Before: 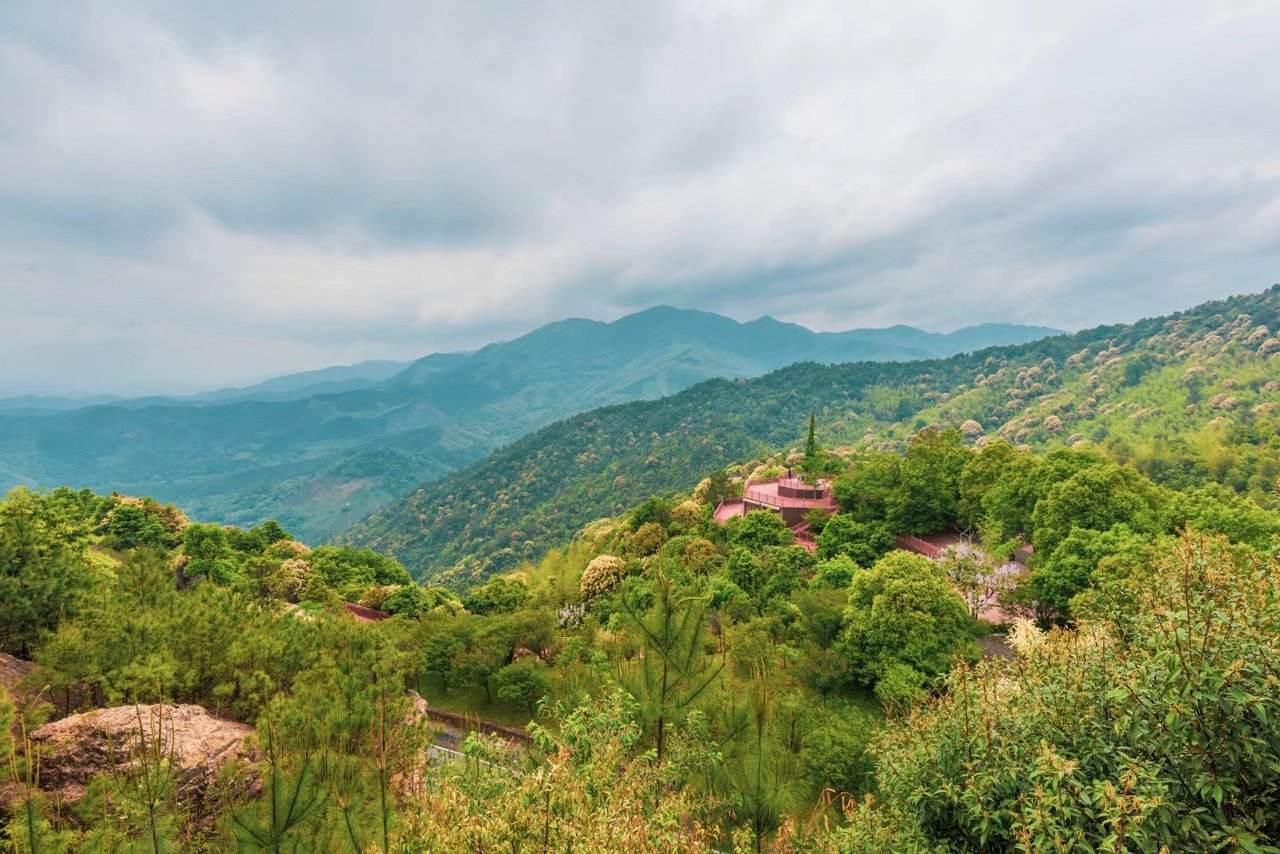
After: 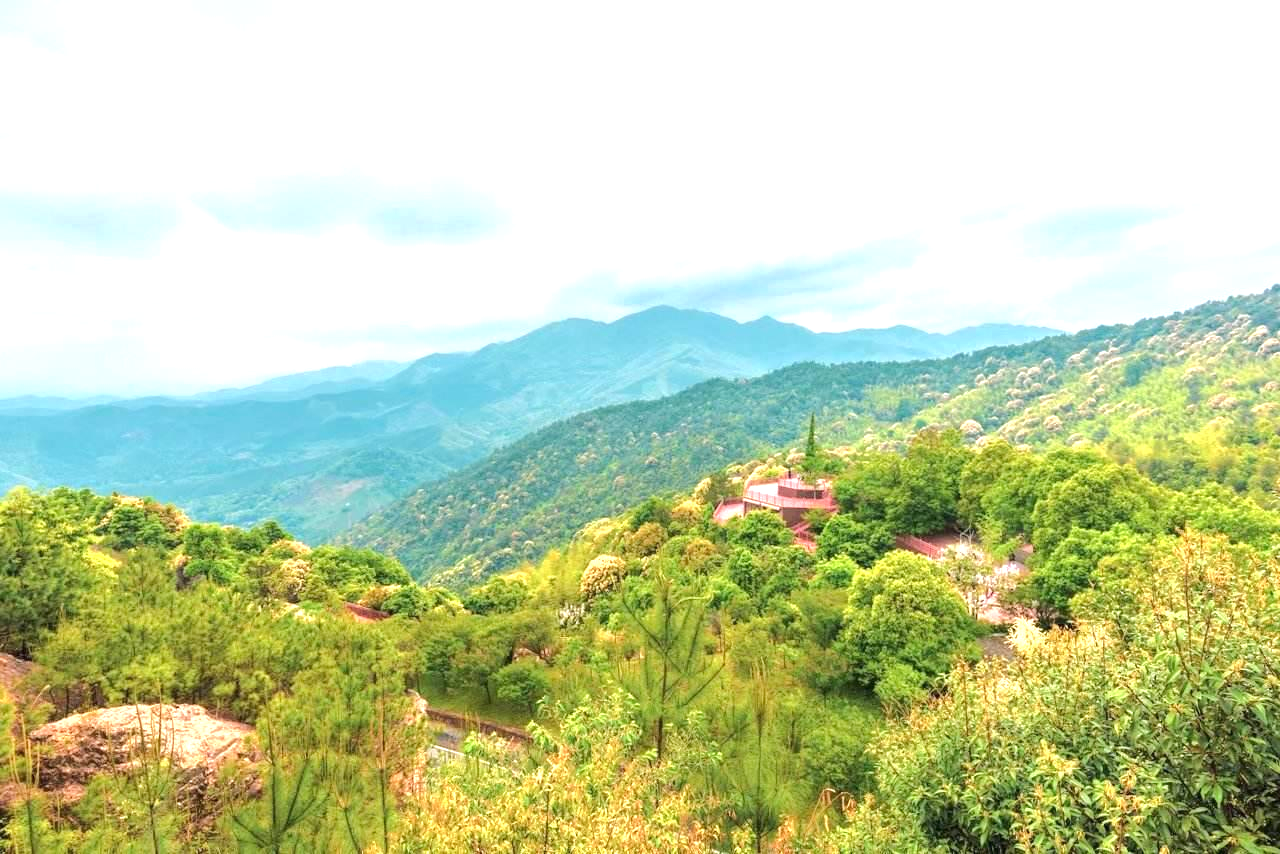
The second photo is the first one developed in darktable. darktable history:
exposure: black level correction 0, exposure 1.1 EV, compensate highlight preservation false
base curve: curves: ch0 [(0, 0) (0.262, 0.32) (0.722, 0.705) (1, 1)]
